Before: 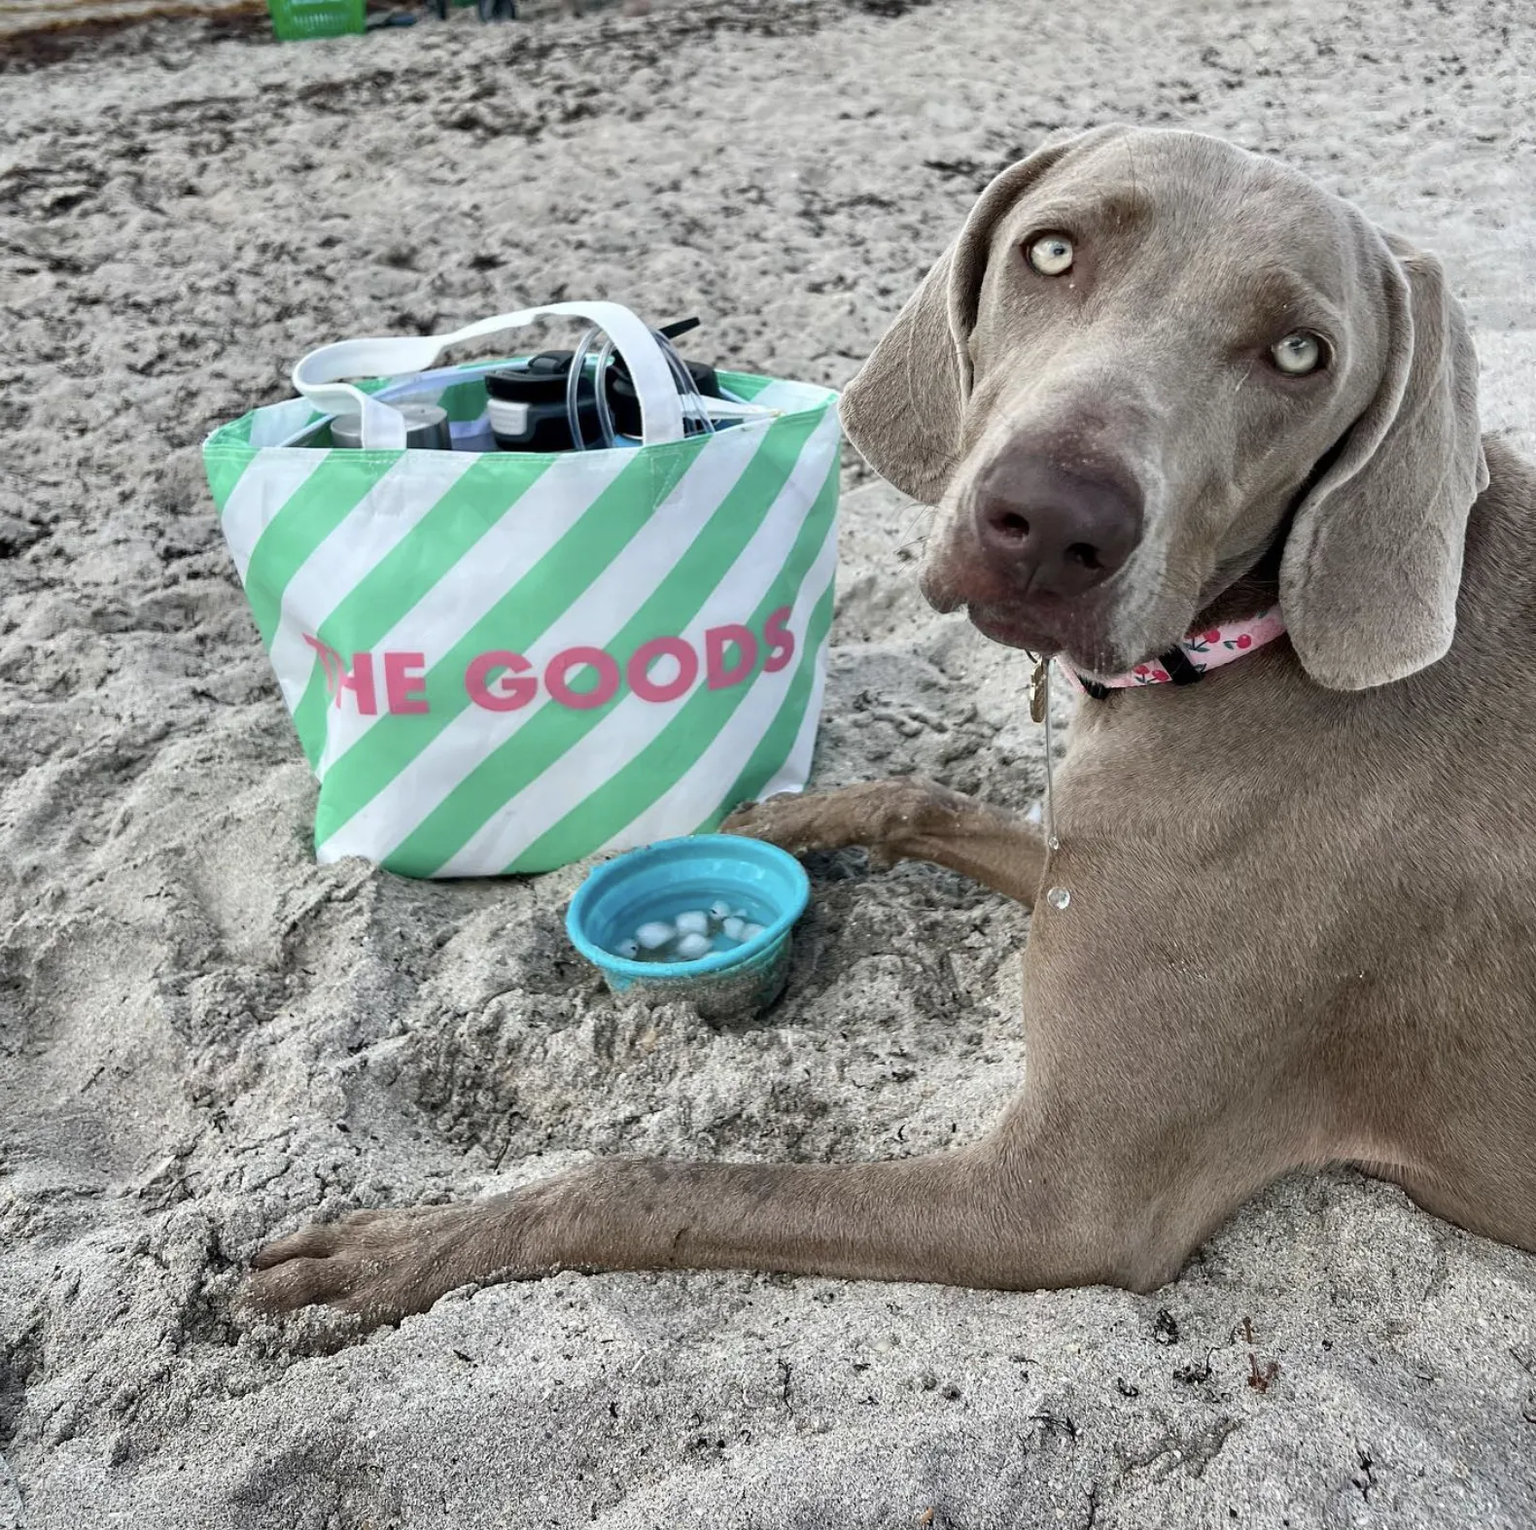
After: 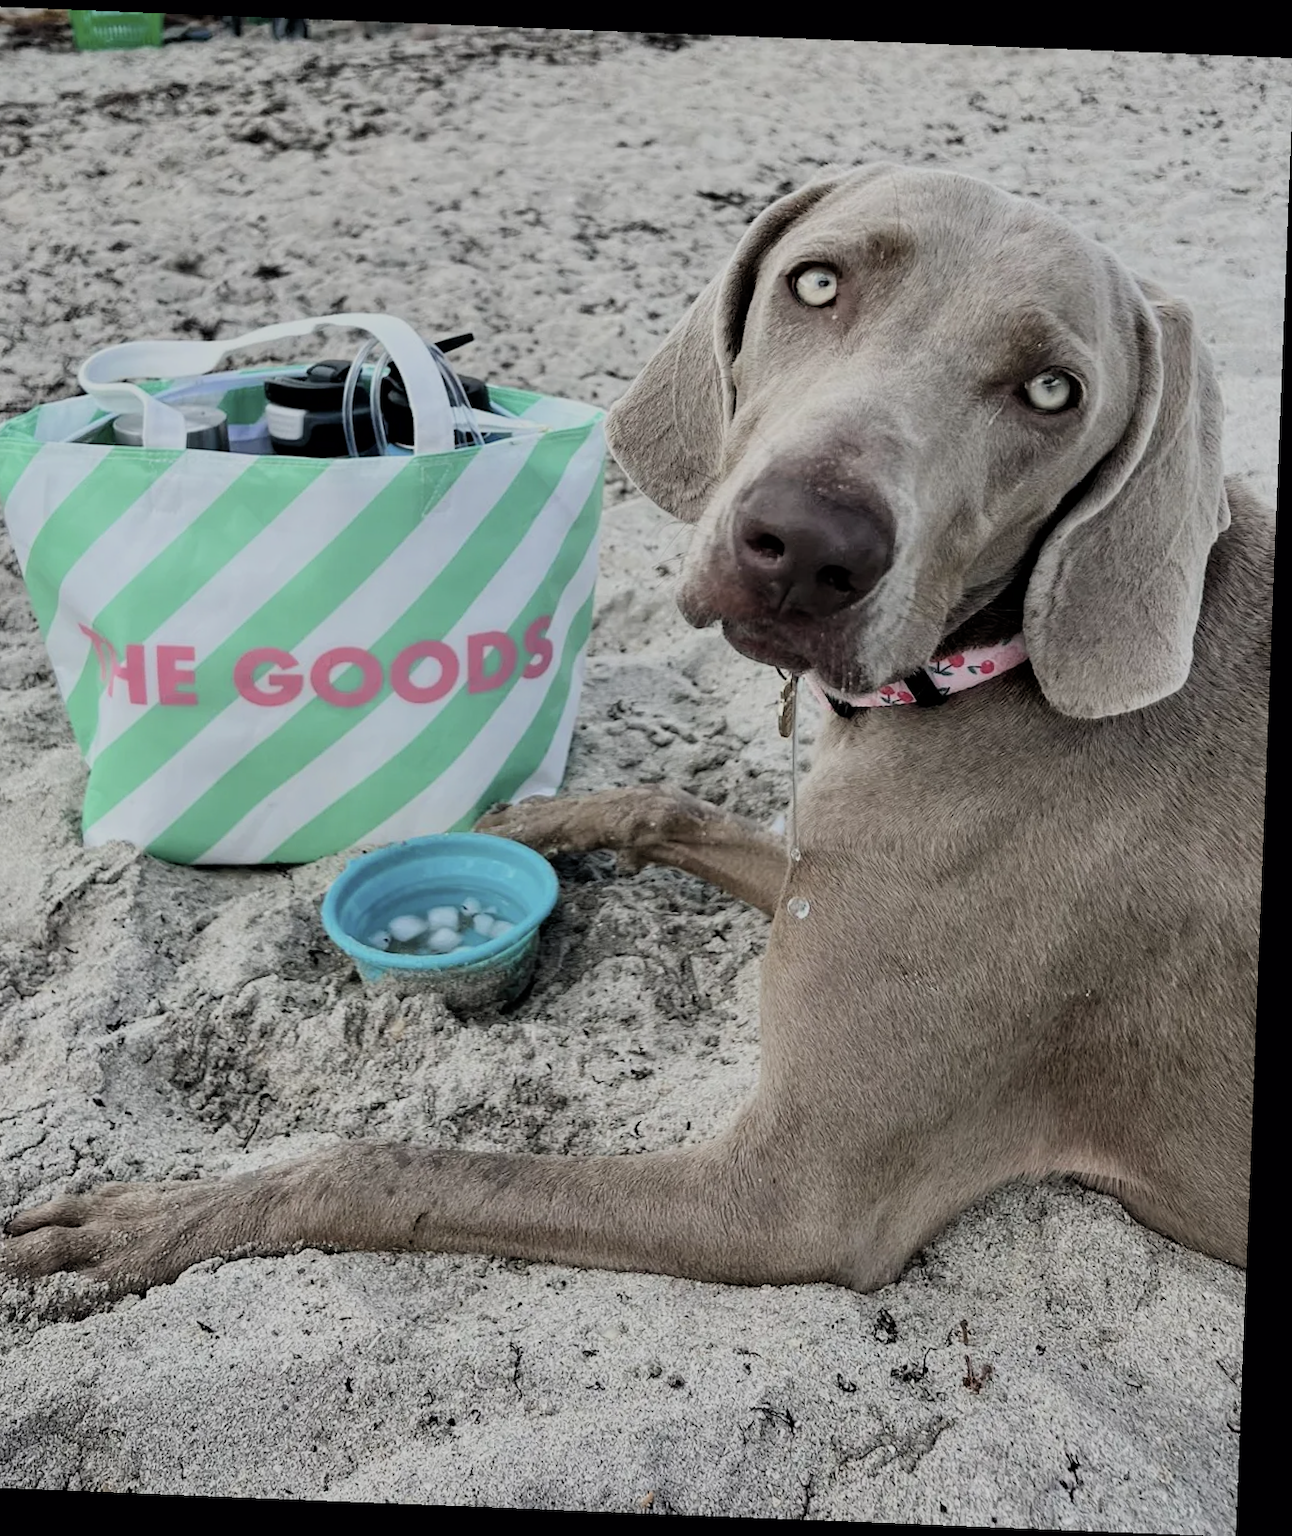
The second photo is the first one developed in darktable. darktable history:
crop: left 16.145%
filmic rgb: black relative exposure -7.15 EV, white relative exposure 5.36 EV, hardness 3.02, color science v6 (2022)
contrast brightness saturation: saturation -0.17
rotate and perspective: rotation 2.27°, automatic cropping off
